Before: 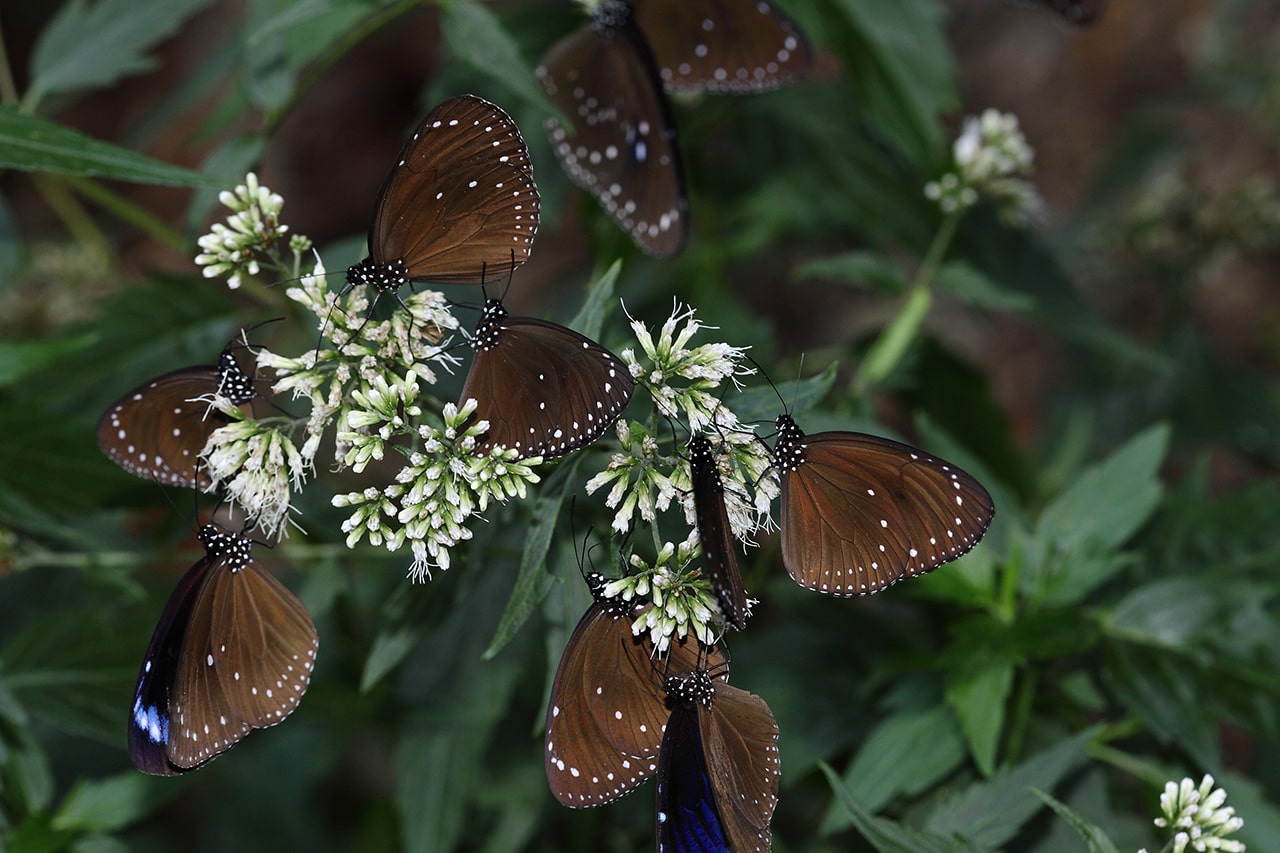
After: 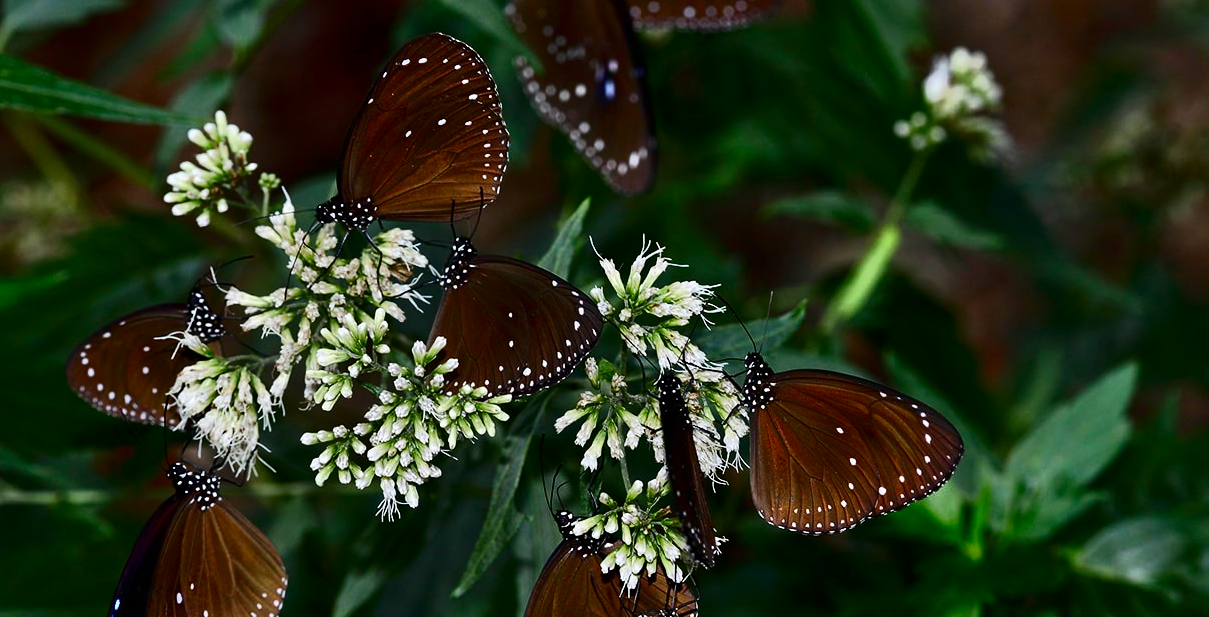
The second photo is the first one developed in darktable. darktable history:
shadows and highlights: soften with gaussian
contrast brightness saturation: contrast 0.1, brightness -0.278, saturation 0.149
crop: left 2.486%, top 7.372%, right 3.055%, bottom 20.195%
